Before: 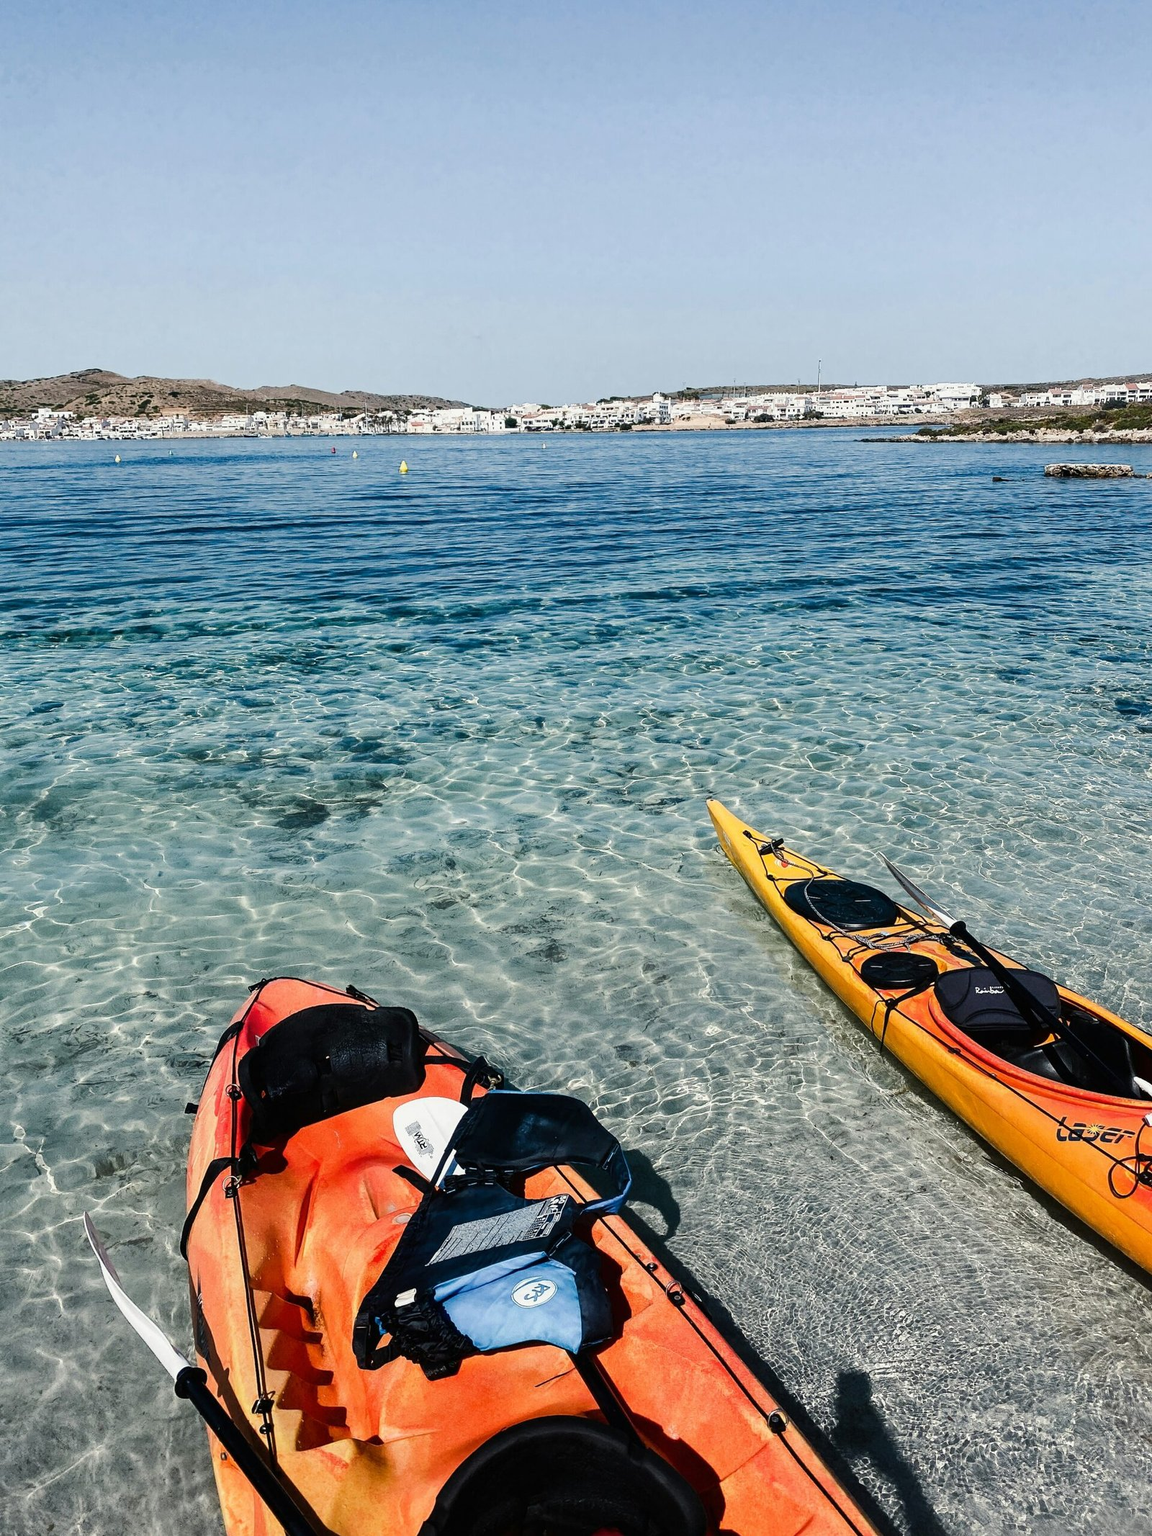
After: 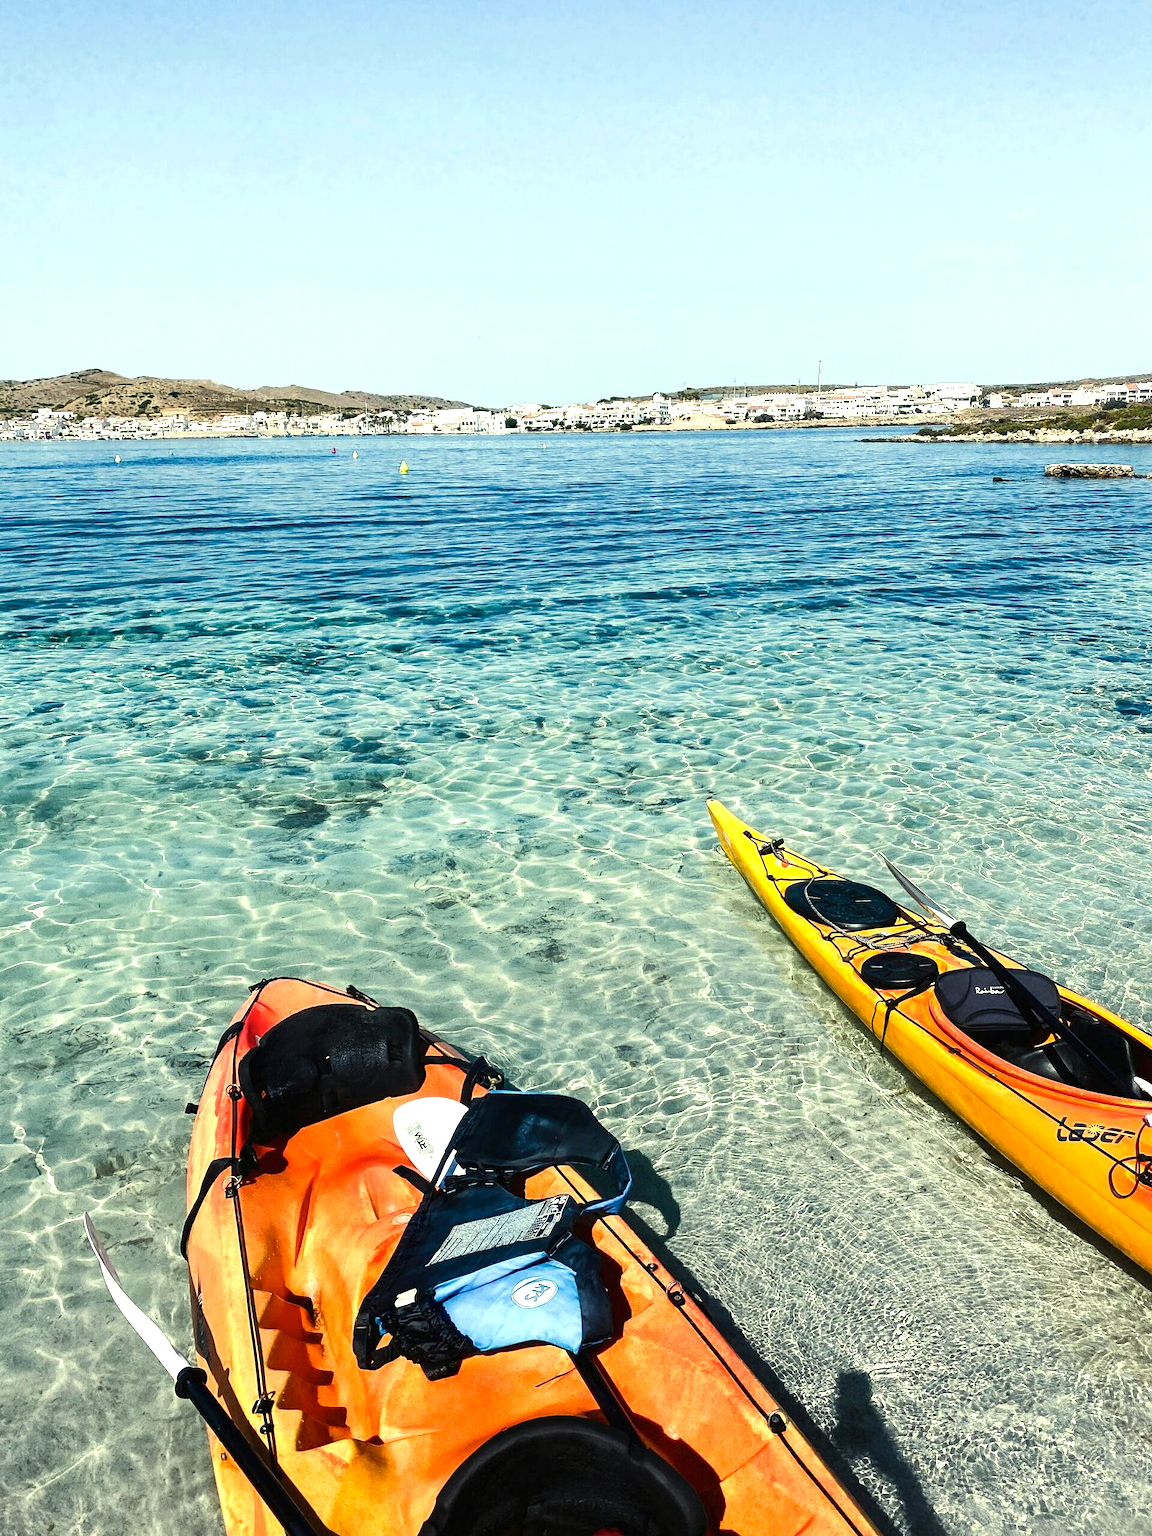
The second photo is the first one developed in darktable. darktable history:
color balance rgb: global vibrance 20%
exposure: exposure 0.766 EV, compensate highlight preservation false
color correction: highlights a* -5.94, highlights b* 11.19
